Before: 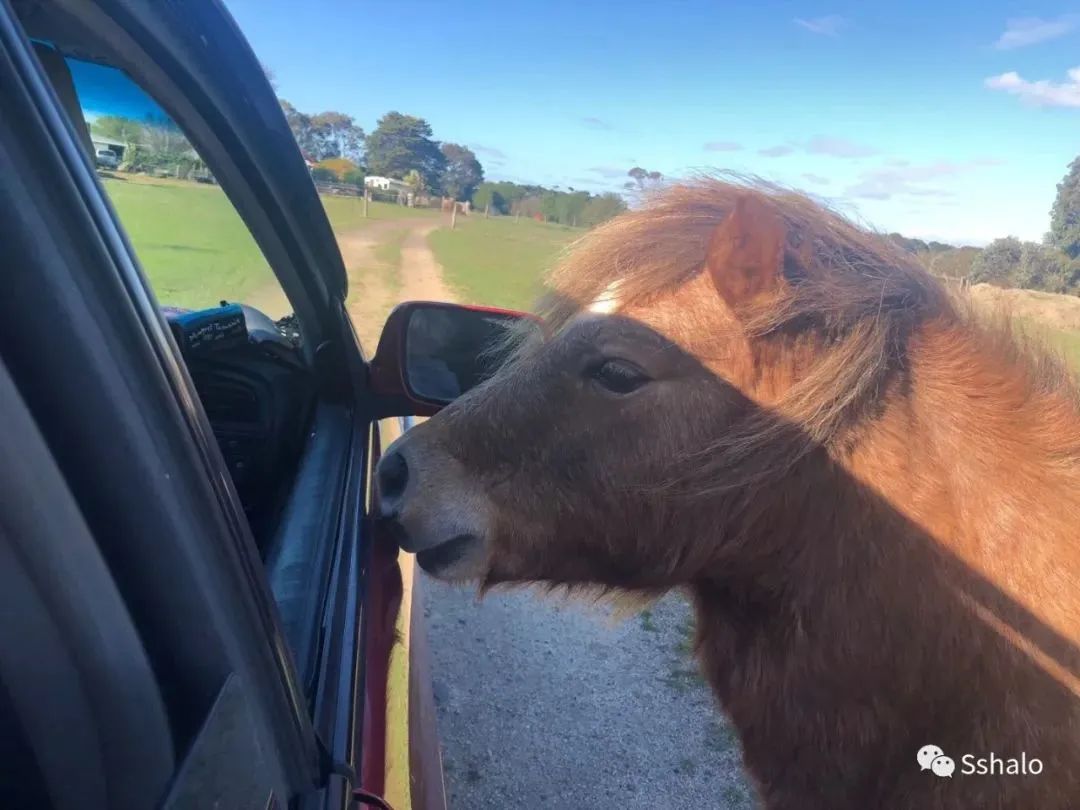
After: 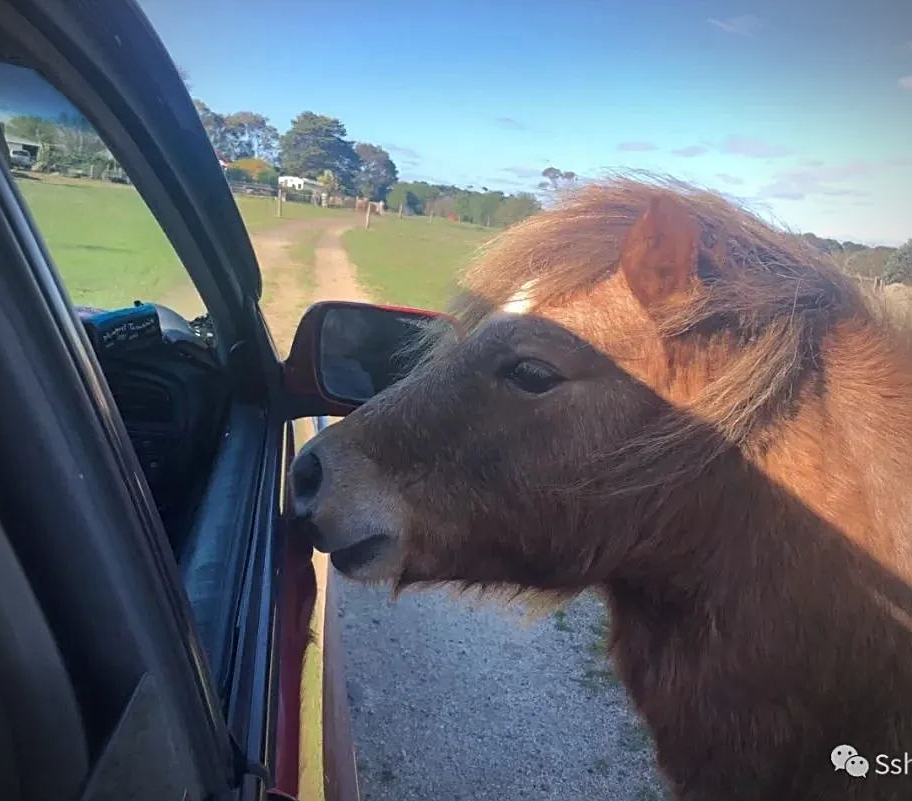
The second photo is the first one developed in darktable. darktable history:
sharpen: on, module defaults
vignetting: unbound false
crop: left 8.026%, right 7.374%
